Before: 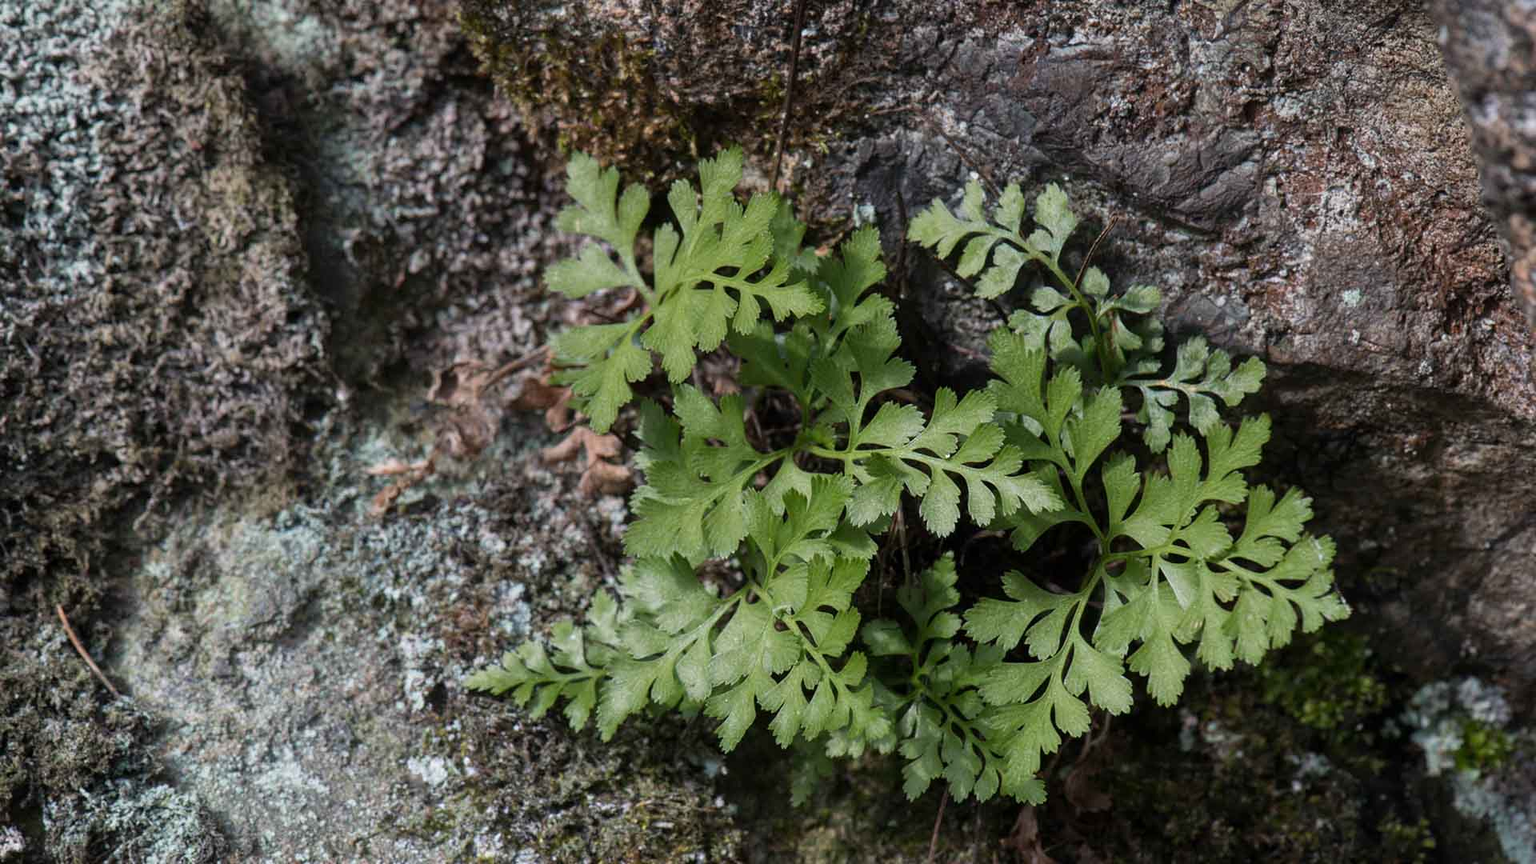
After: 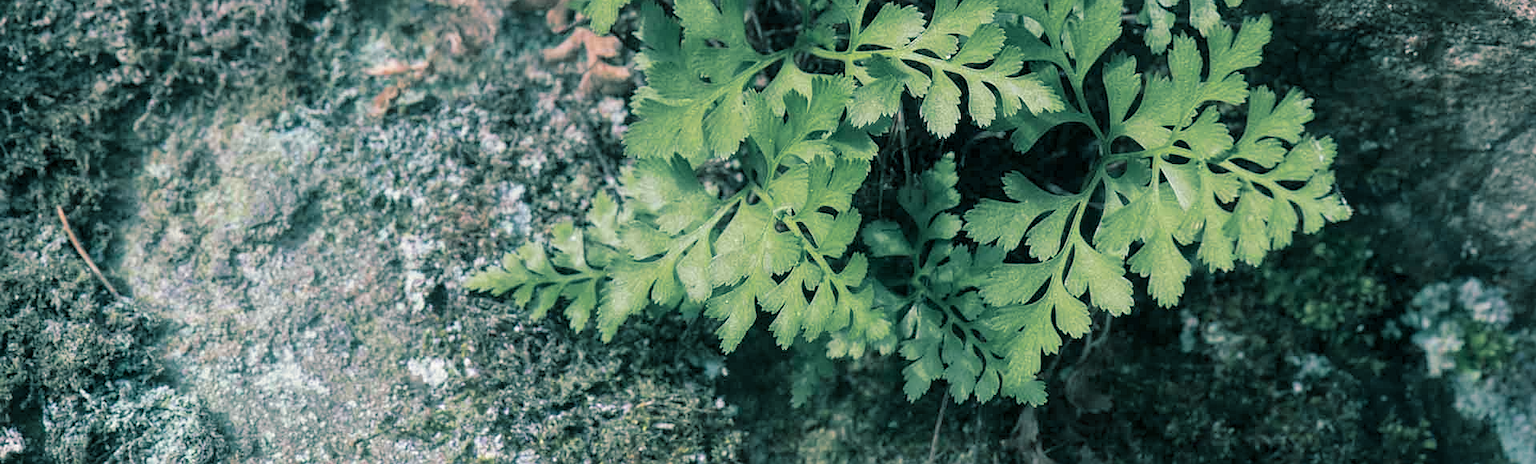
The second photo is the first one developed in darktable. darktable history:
sharpen: radius 1.272, amount 0.305, threshold 0
crop and rotate: top 46.237%
split-toning: shadows › hue 186.43°, highlights › hue 49.29°, compress 30.29%
levels: levels [0, 0.43, 0.984]
